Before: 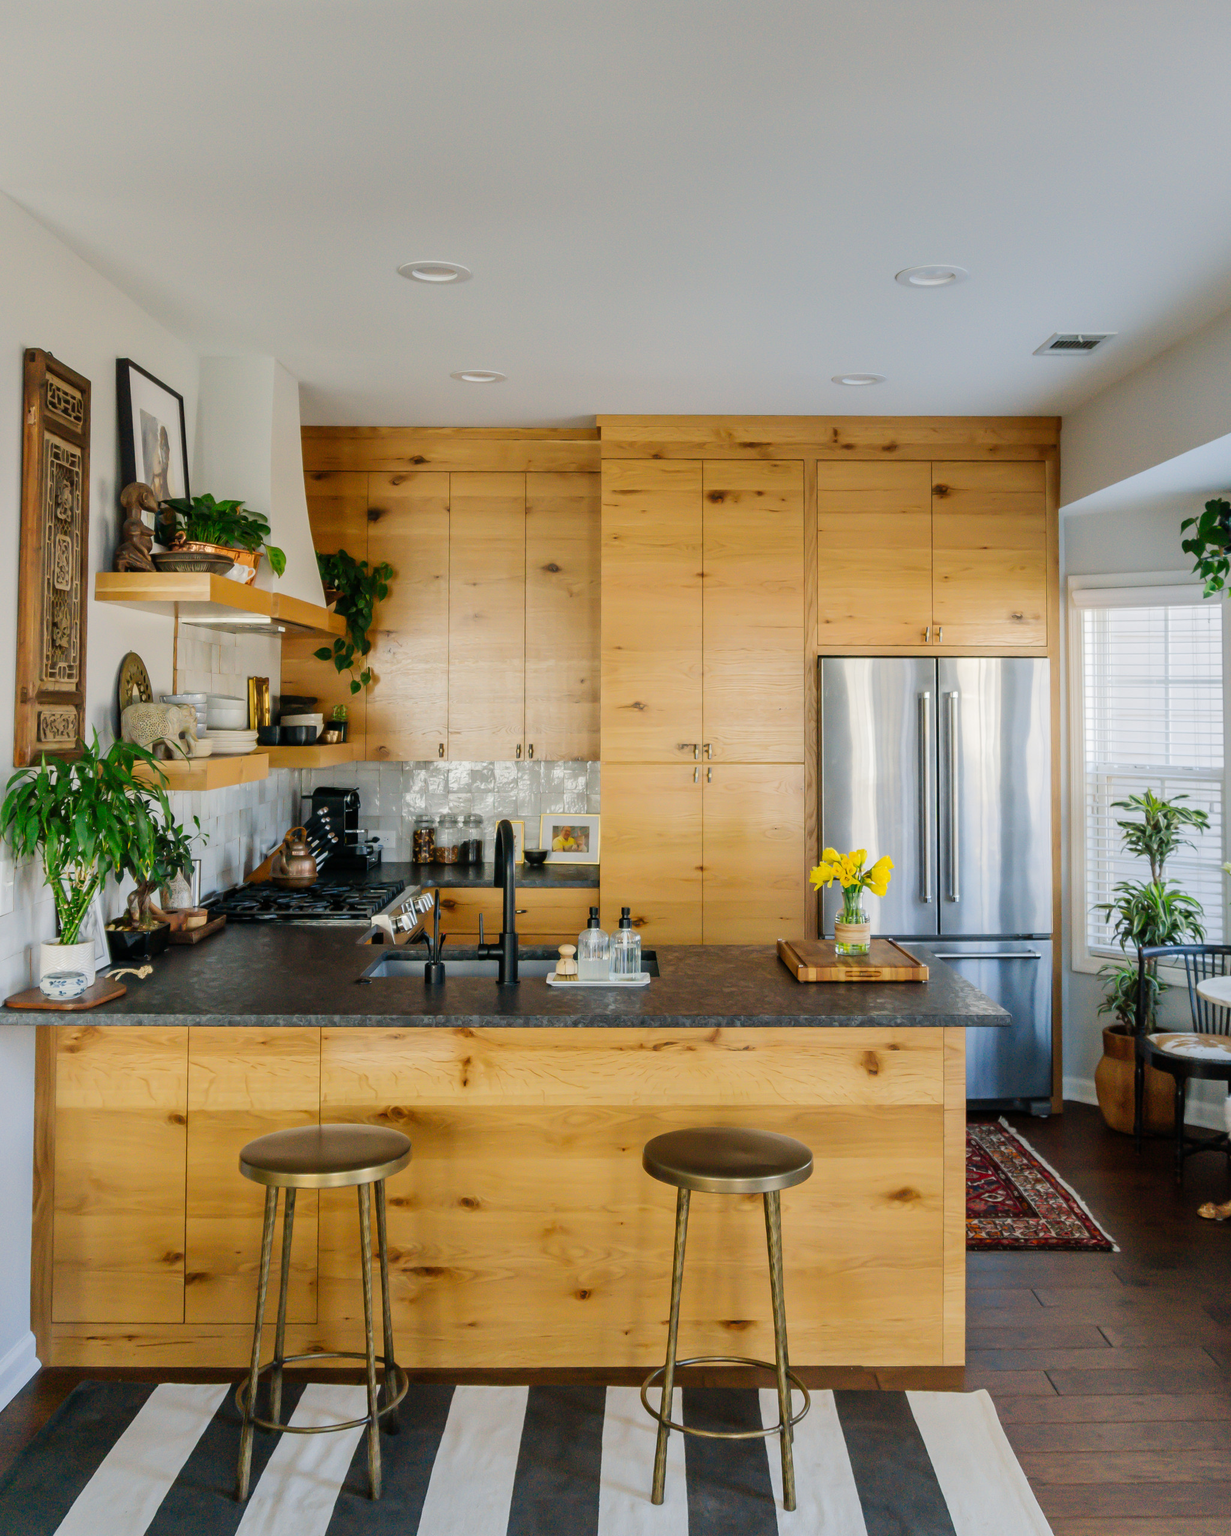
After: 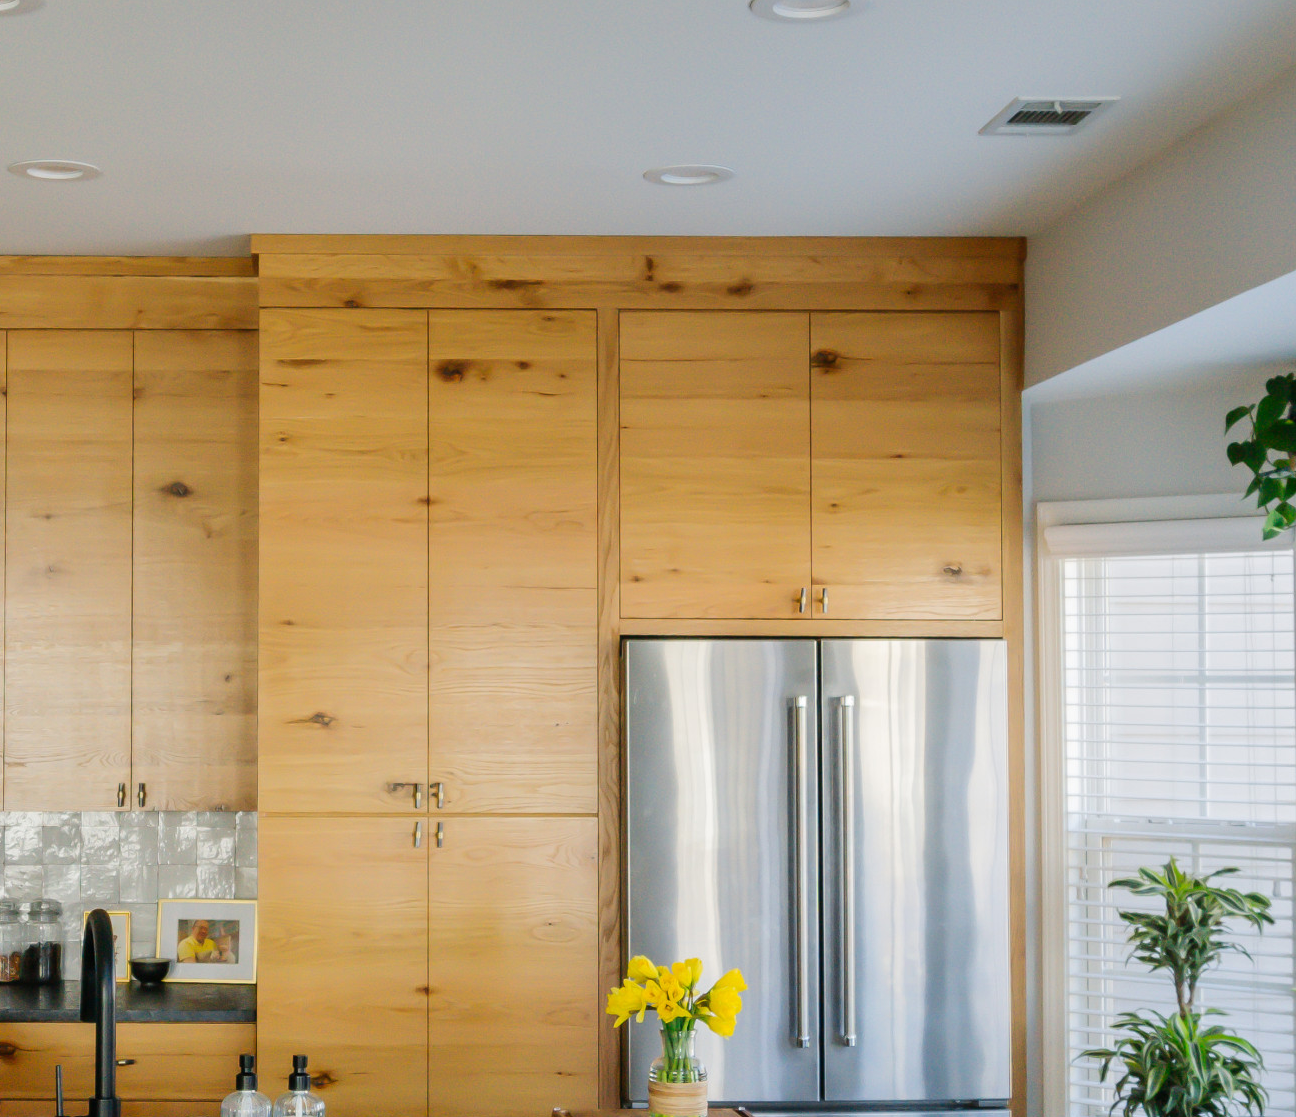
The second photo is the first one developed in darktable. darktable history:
crop: left 36.246%, top 17.884%, right 0.568%, bottom 38.466%
